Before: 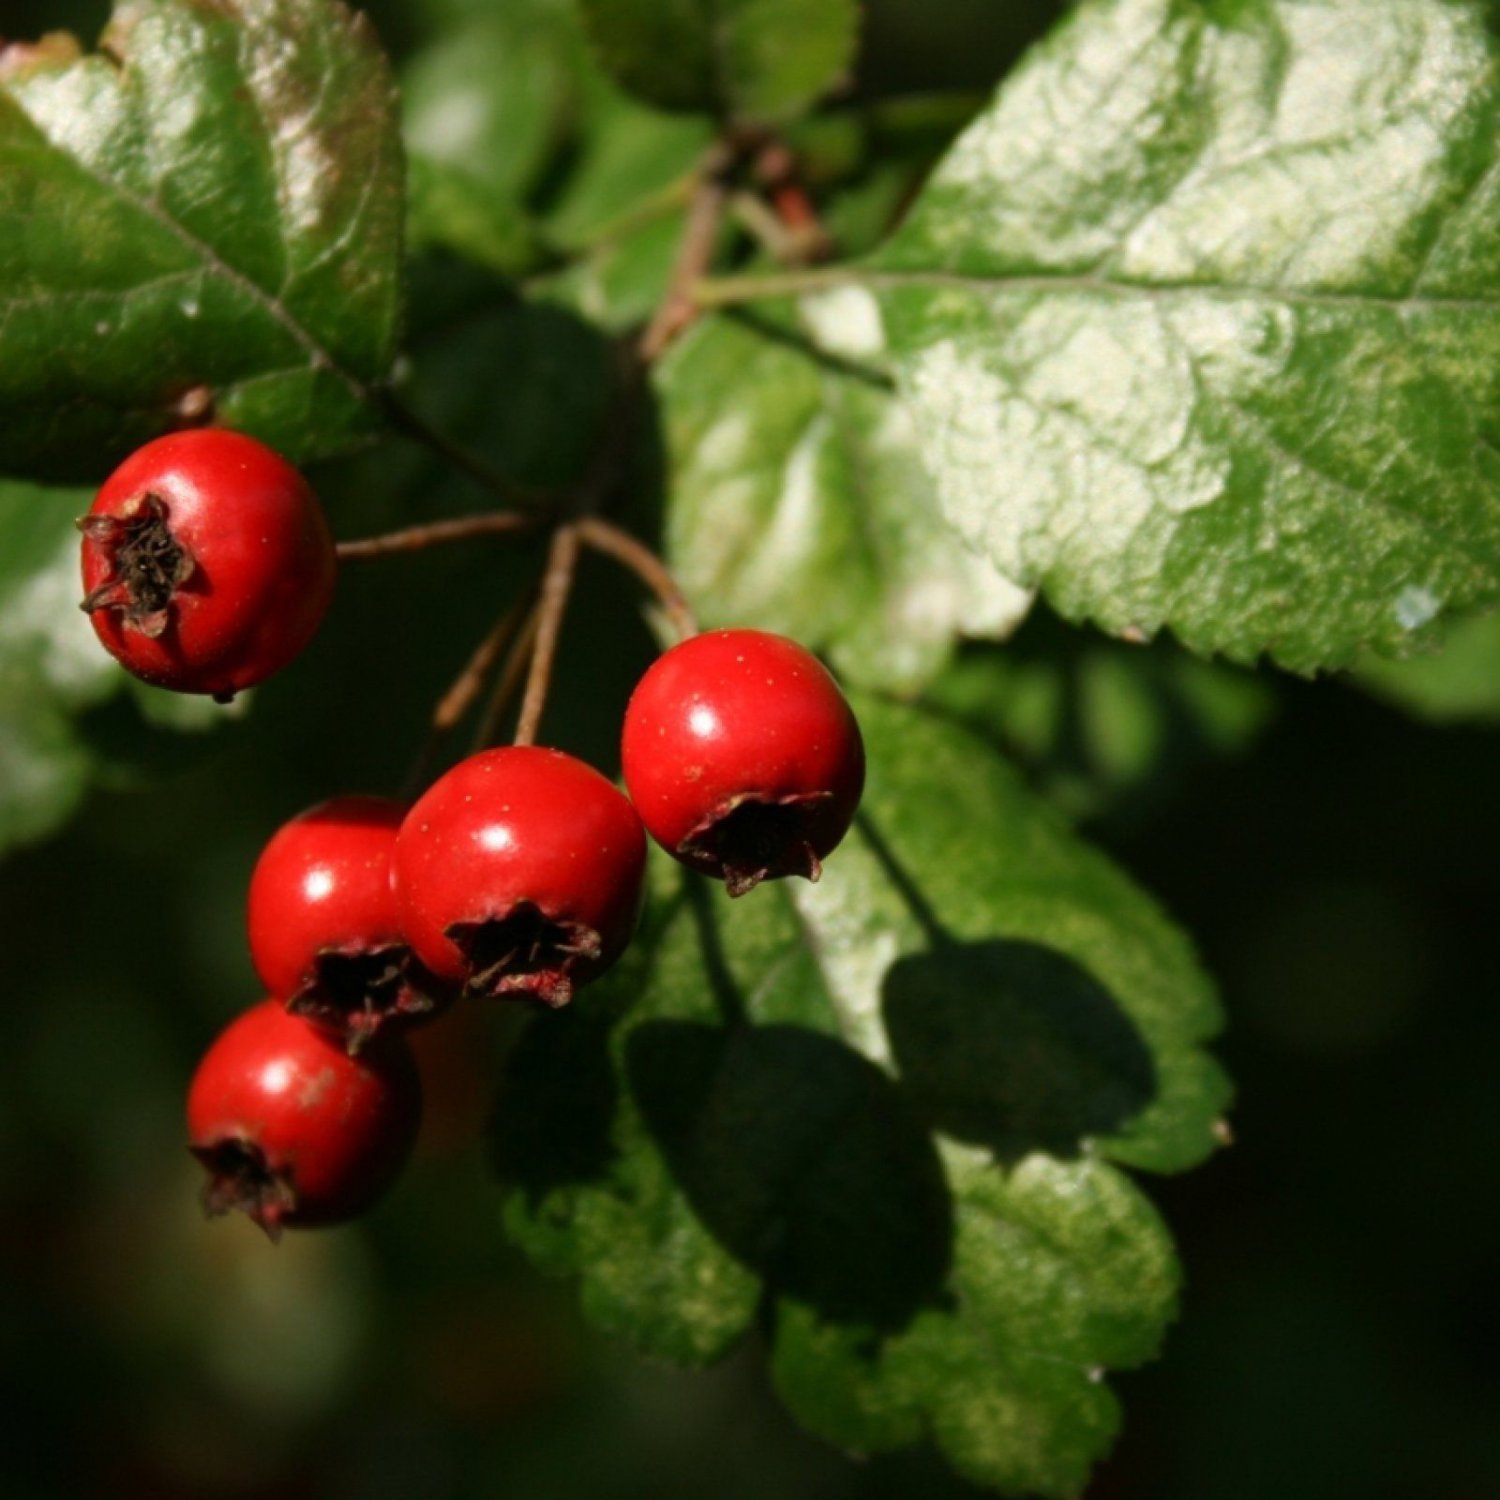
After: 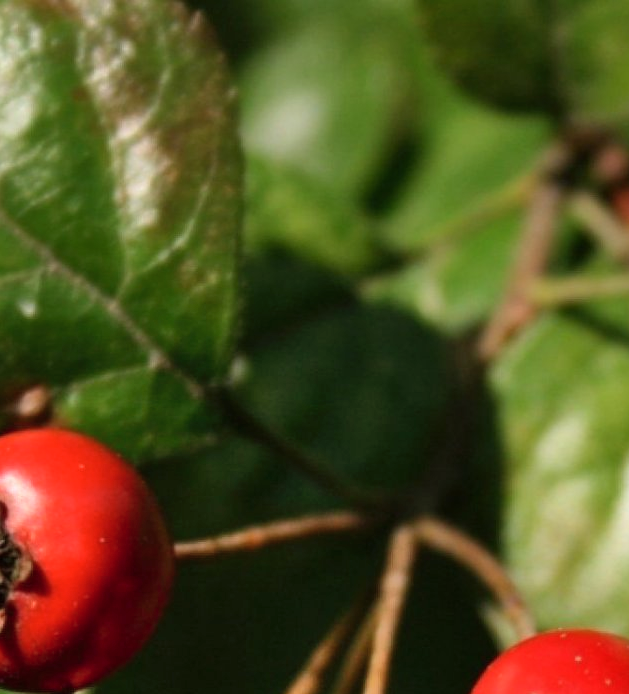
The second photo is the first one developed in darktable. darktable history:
shadows and highlights: shadows 53, soften with gaussian
crop and rotate: left 10.817%, top 0.062%, right 47.194%, bottom 53.626%
